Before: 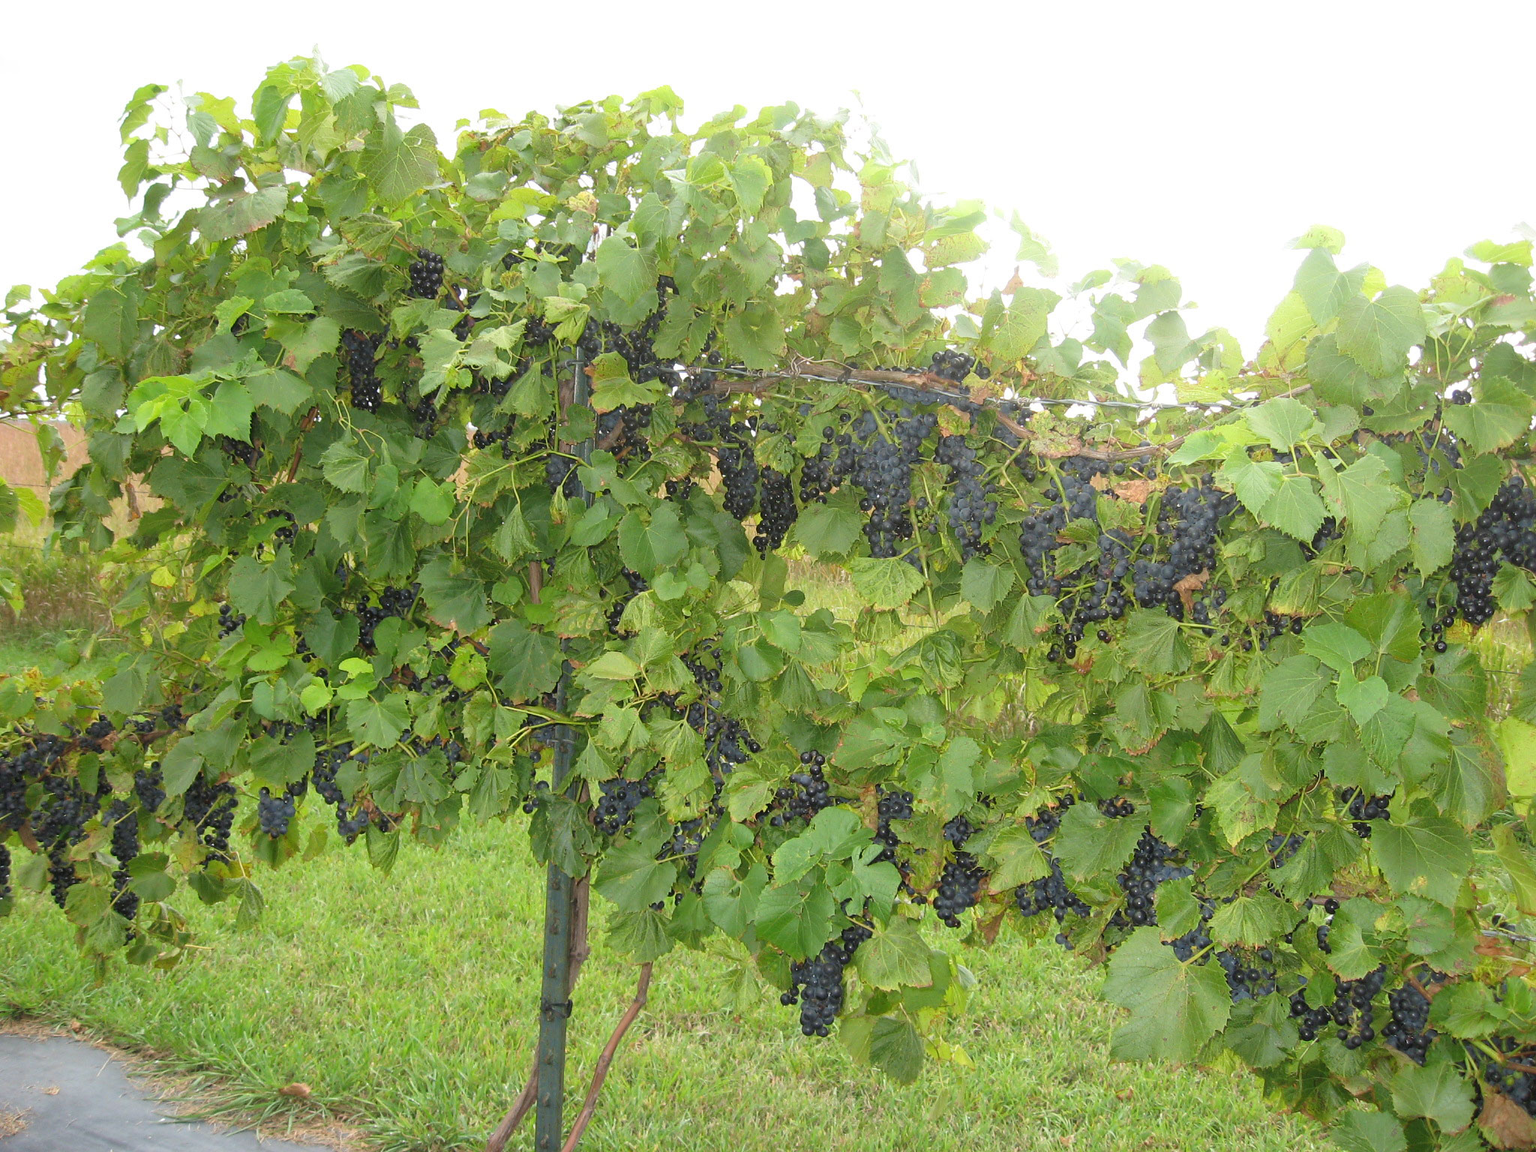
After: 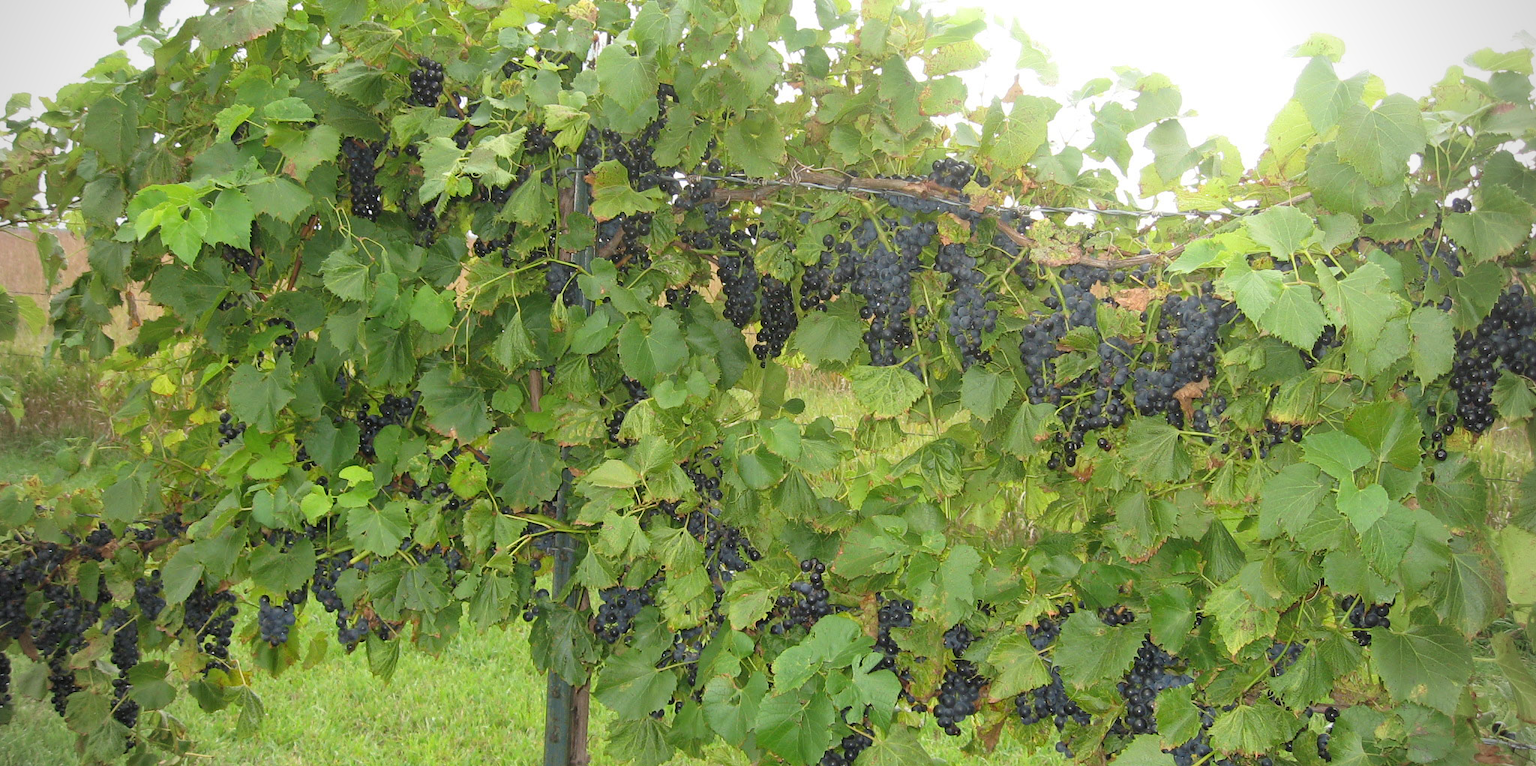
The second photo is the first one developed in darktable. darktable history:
vignetting: on, module defaults
crop: top 16.727%, bottom 16.727%
